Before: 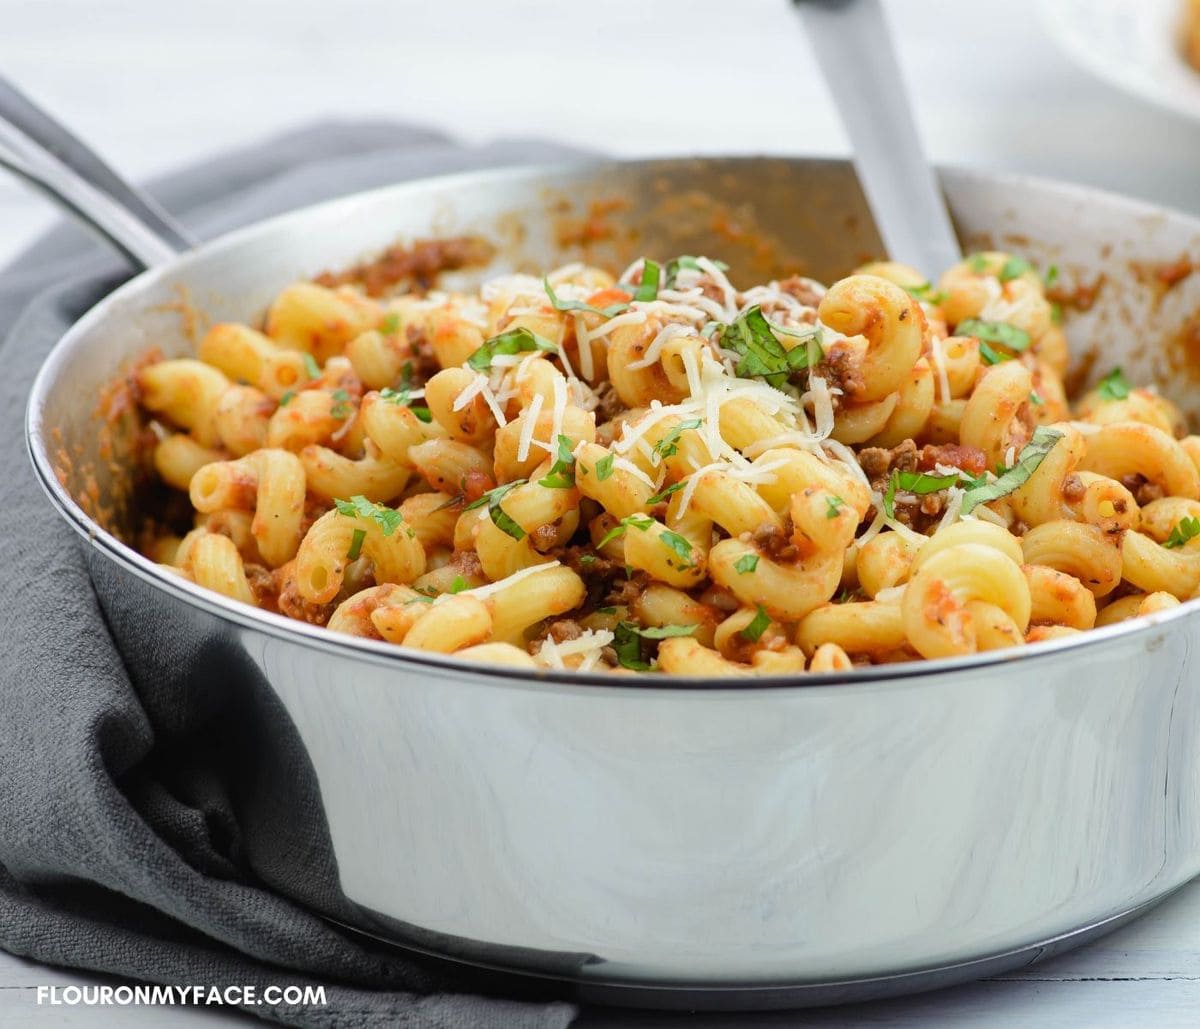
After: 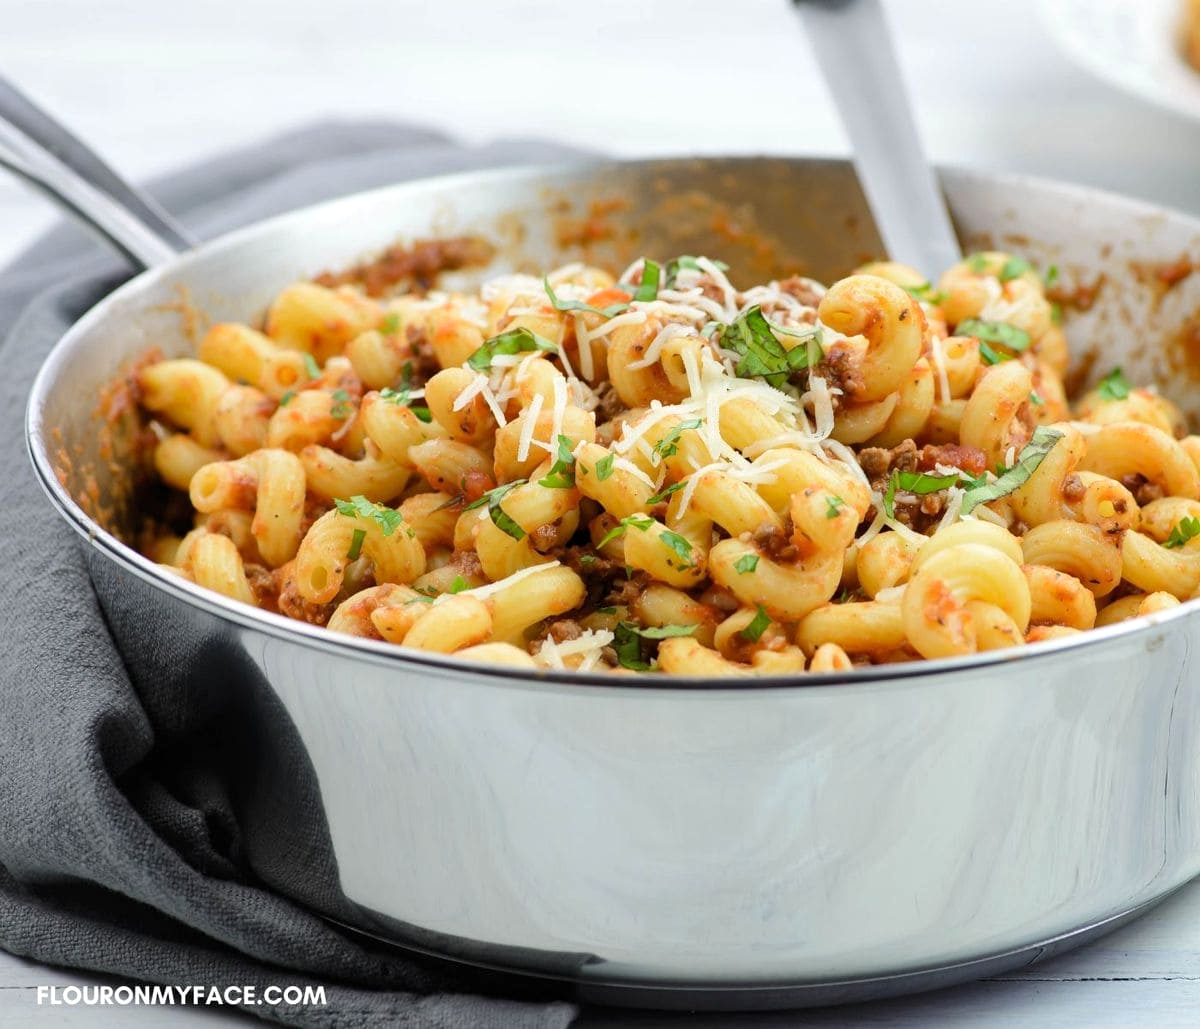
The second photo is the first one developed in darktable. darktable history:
levels: black 0.024%, levels [0.016, 0.492, 0.969]
